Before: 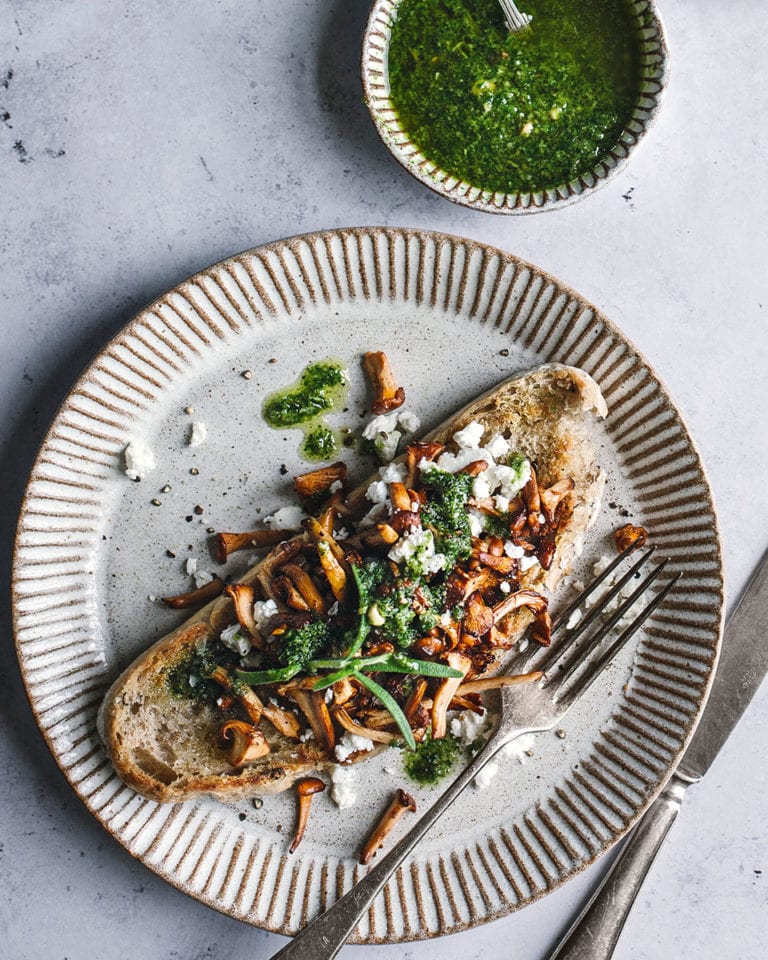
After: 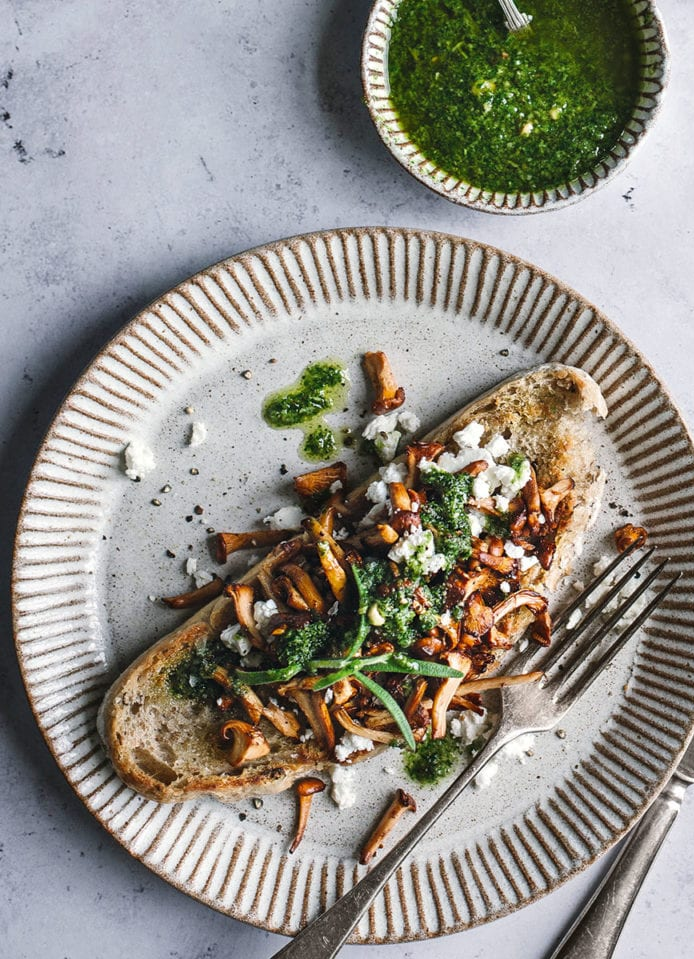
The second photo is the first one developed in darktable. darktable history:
crop: right 9.509%, bottom 0.031%
rotate and perspective: automatic cropping off
